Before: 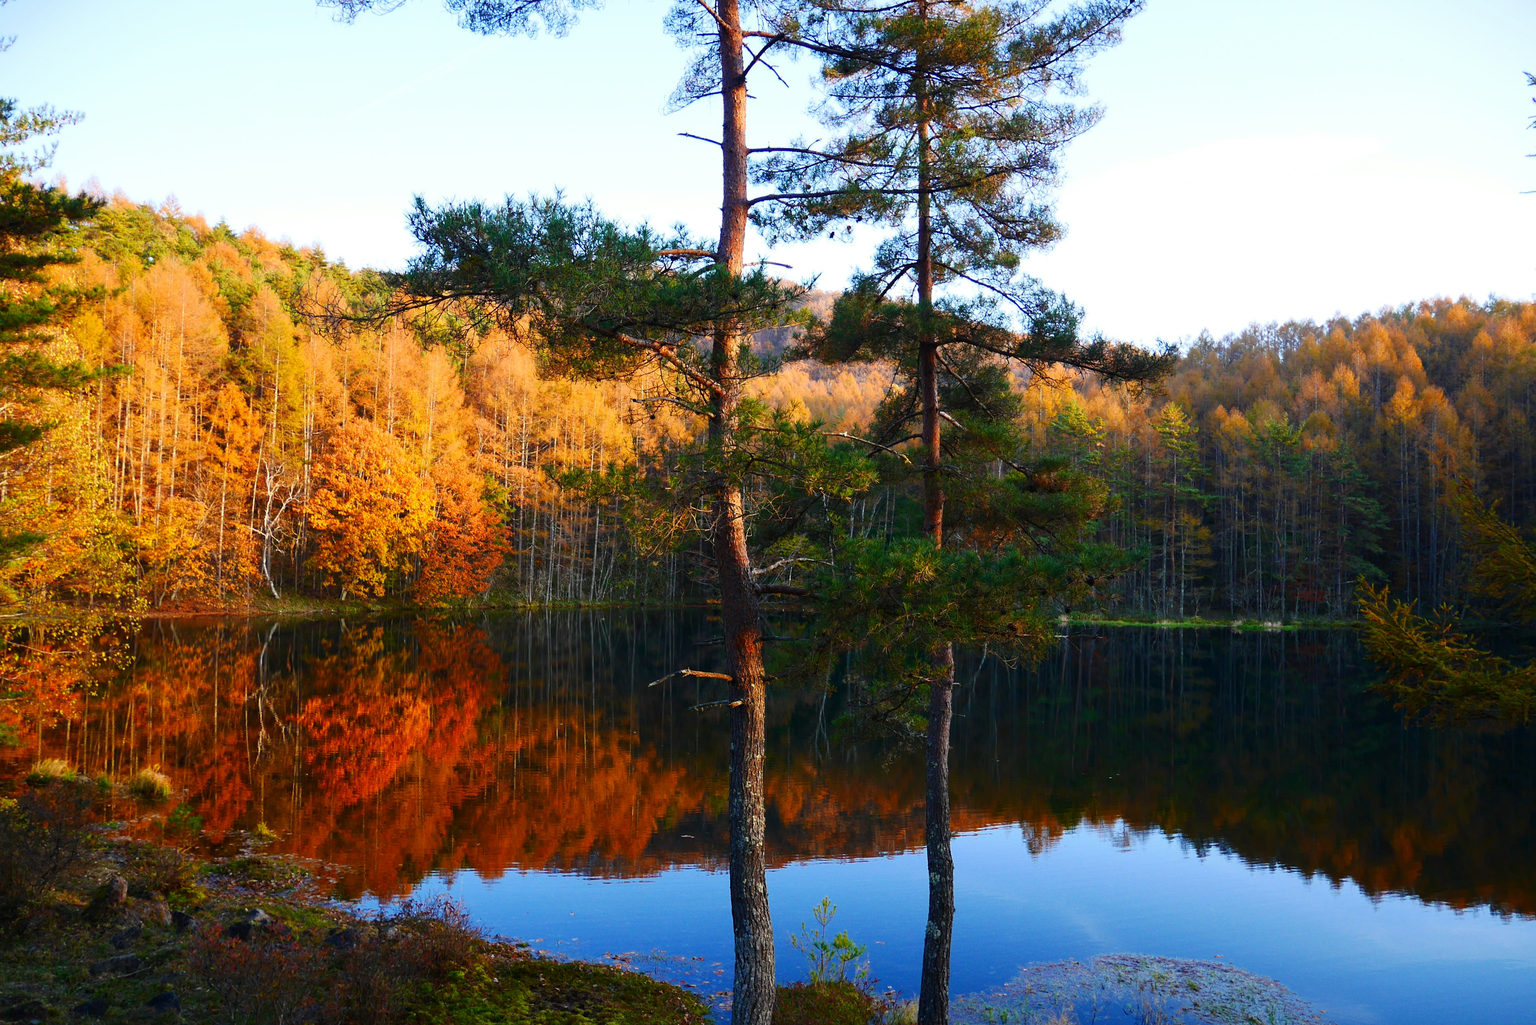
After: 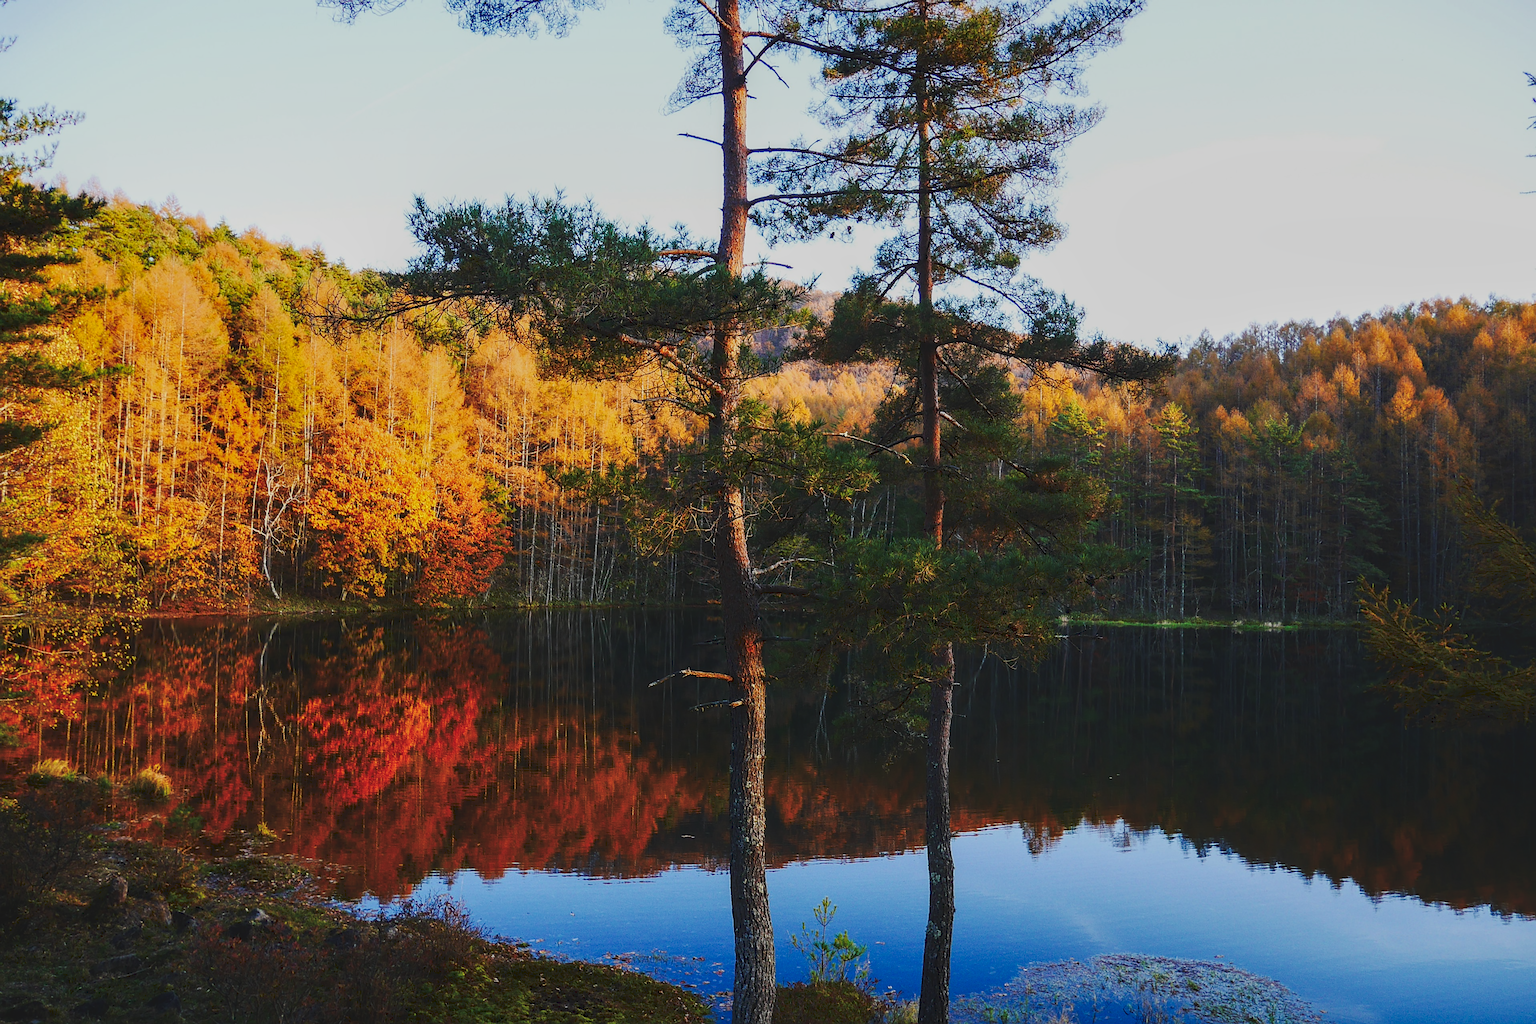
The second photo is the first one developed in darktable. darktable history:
local contrast: detail 130%
sharpen: on, module defaults
tone curve: curves: ch0 [(0, 0) (0.003, 0.1) (0.011, 0.101) (0.025, 0.11) (0.044, 0.126) (0.069, 0.14) (0.1, 0.158) (0.136, 0.18) (0.177, 0.206) (0.224, 0.243) (0.277, 0.293) (0.335, 0.36) (0.399, 0.446) (0.468, 0.537) (0.543, 0.618) (0.623, 0.694) (0.709, 0.763) (0.801, 0.836) (0.898, 0.908) (1, 1)], preserve colors none
exposure: black level correction 0, exposure -0.787 EV, compensate exposure bias true, compensate highlight preservation false
